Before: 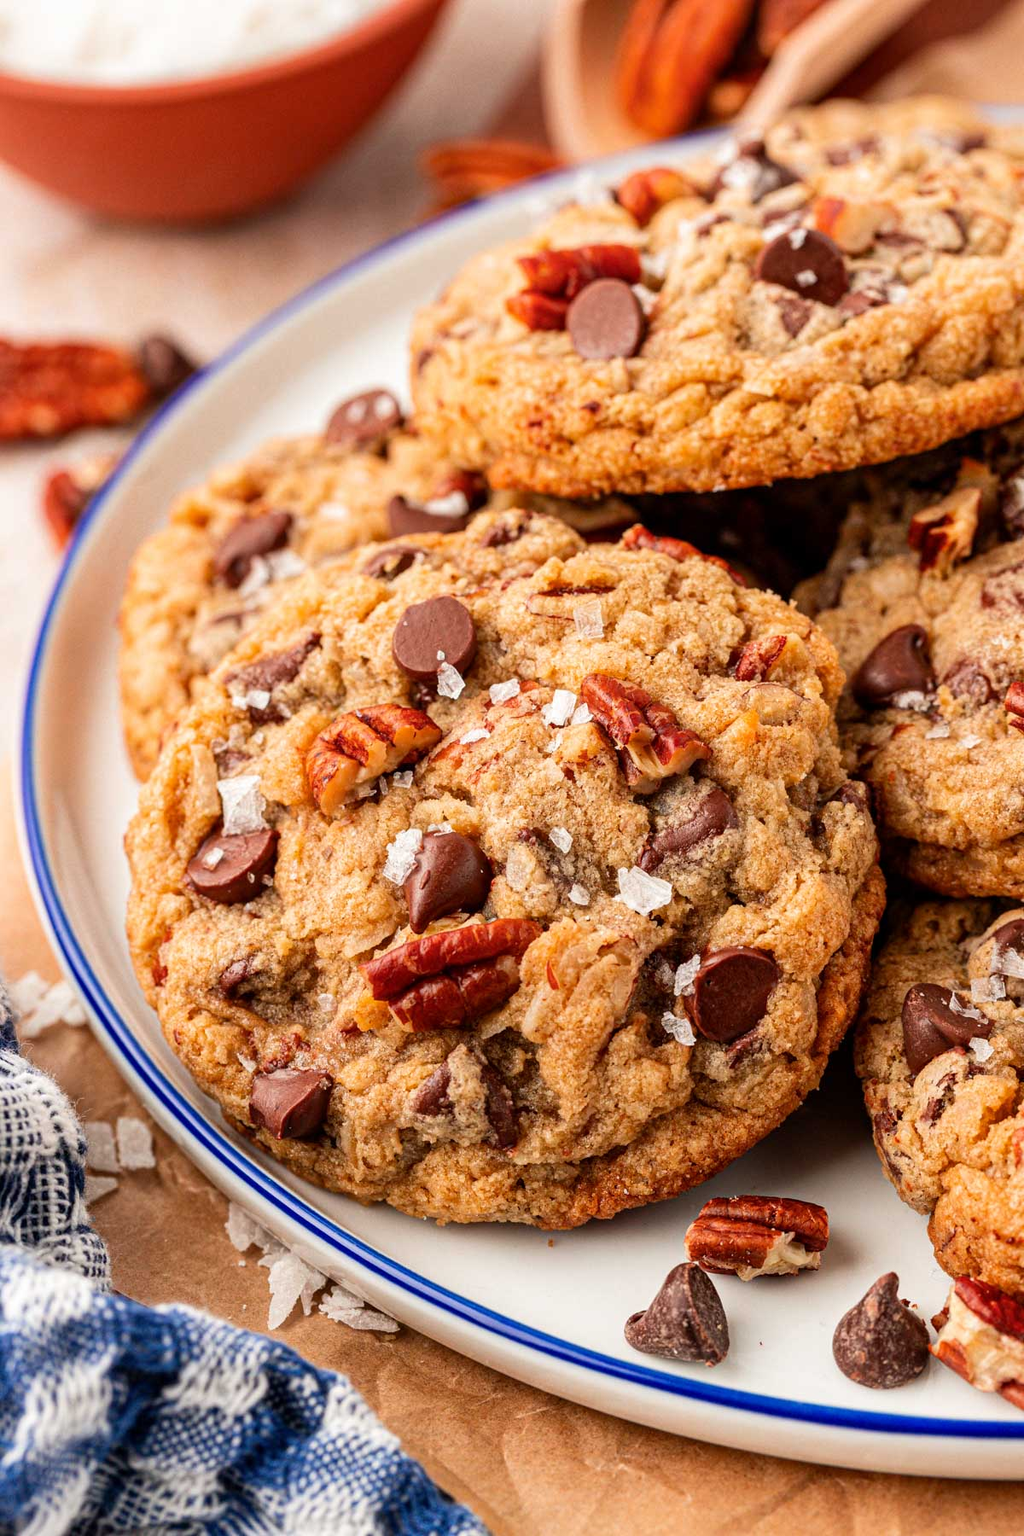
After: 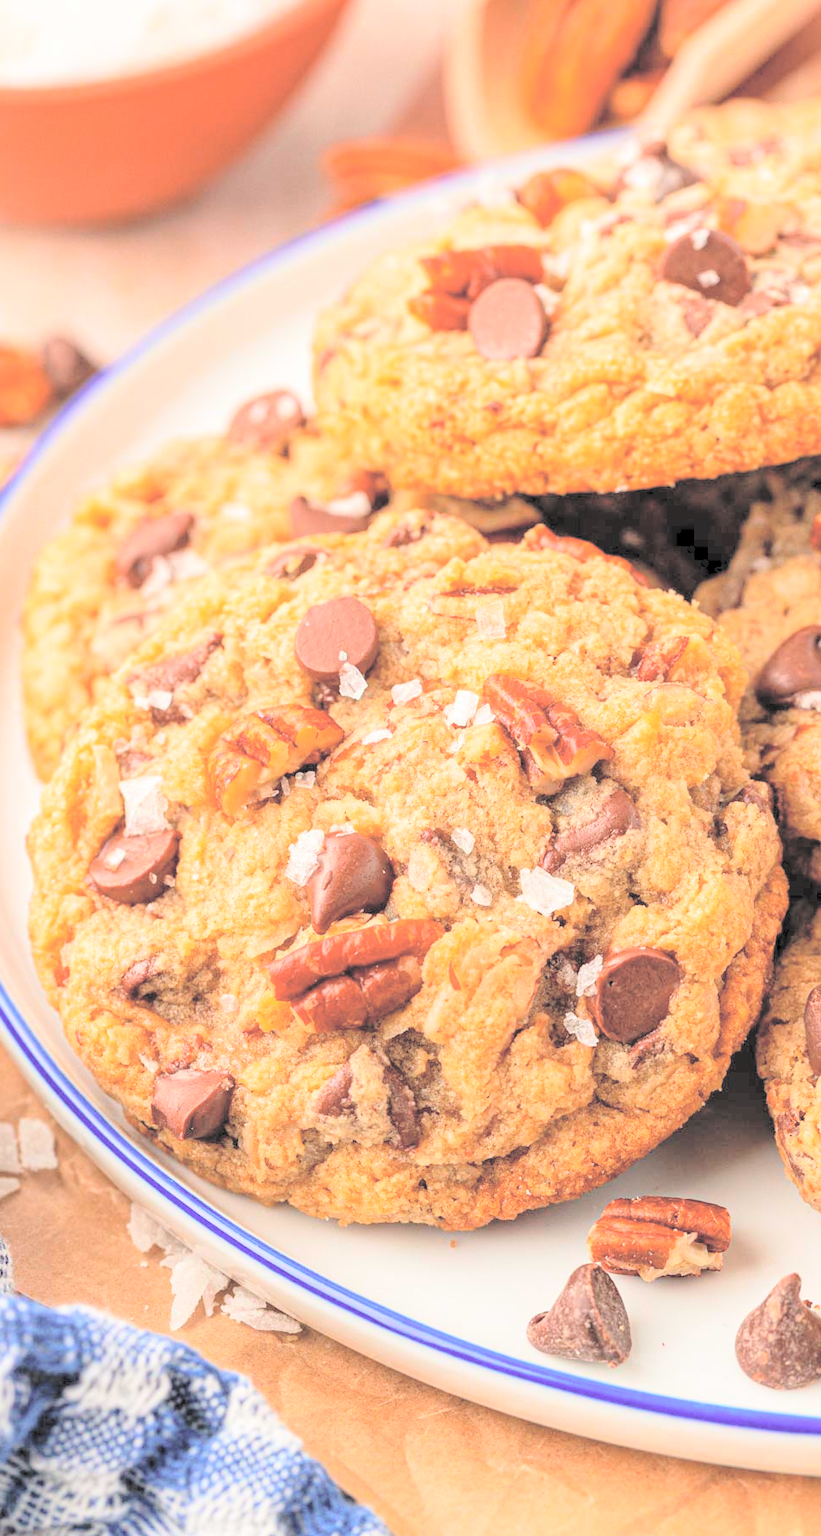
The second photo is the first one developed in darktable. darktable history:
crop and rotate: left 9.597%, right 10.195%
contrast brightness saturation: brightness 1
